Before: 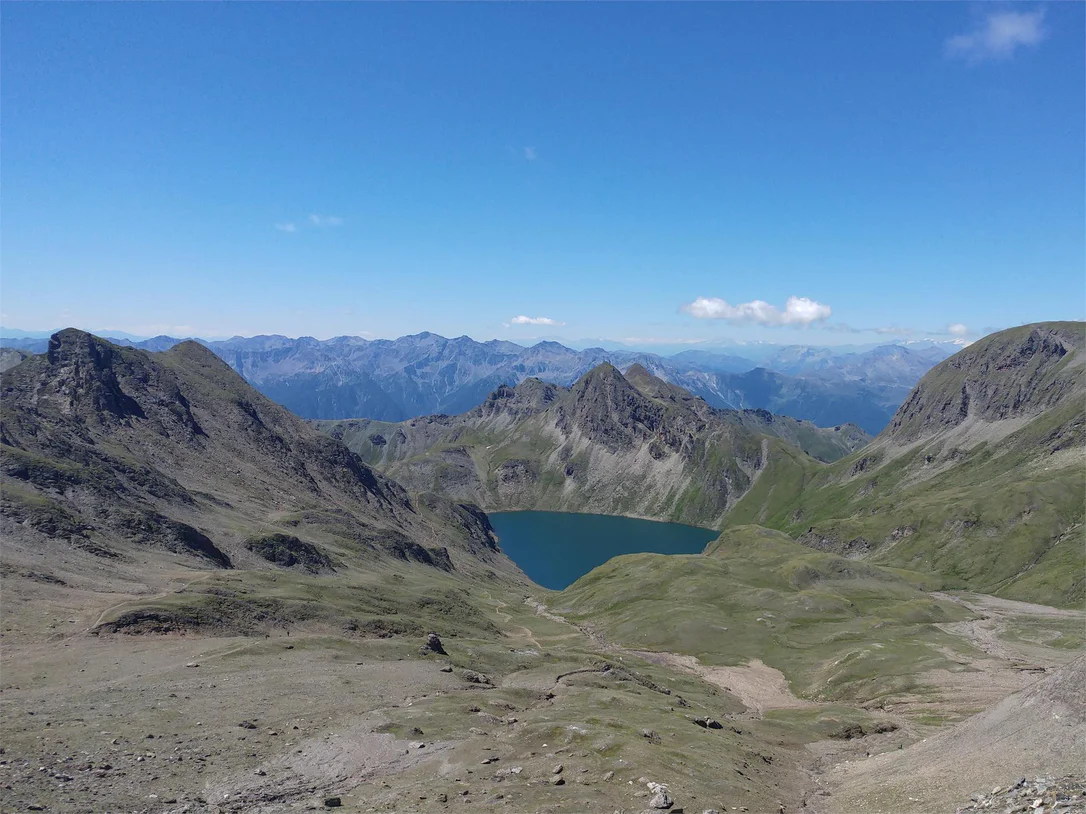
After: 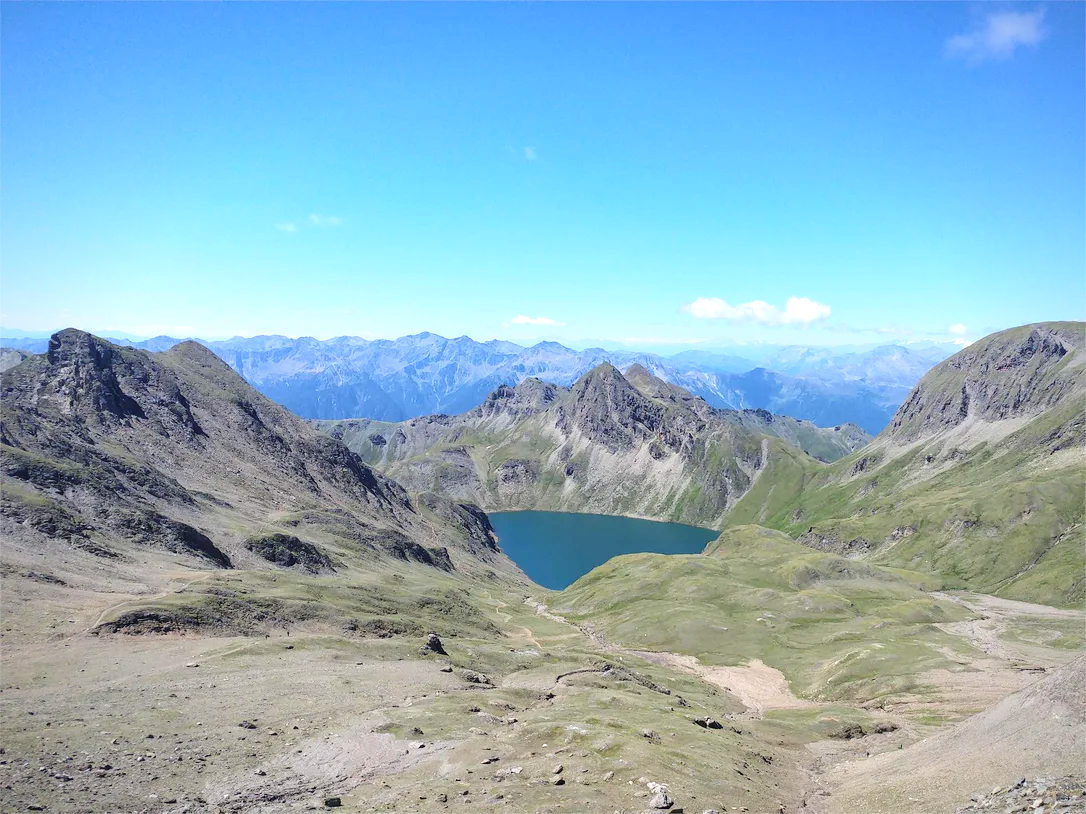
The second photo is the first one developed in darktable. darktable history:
exposure: black level correction 0, exposure 0.7 EV, compensate exposure bias true, compensate highlight preservation false
vignetting: fall-off start 80.87%, fall-off radius 61.59%, brightness -0.384, saturation 0.007, center (0, 0.007), automatic ratio true, width/height ratio 1.418
tone curve: curves: ch0 [(0, 0) (0.004, 0.001) (0.133, 0.112) (0.325, 0.362) (0.832, 0.893) (1, 1)], color space Lab, linked channels, preserve colors none
